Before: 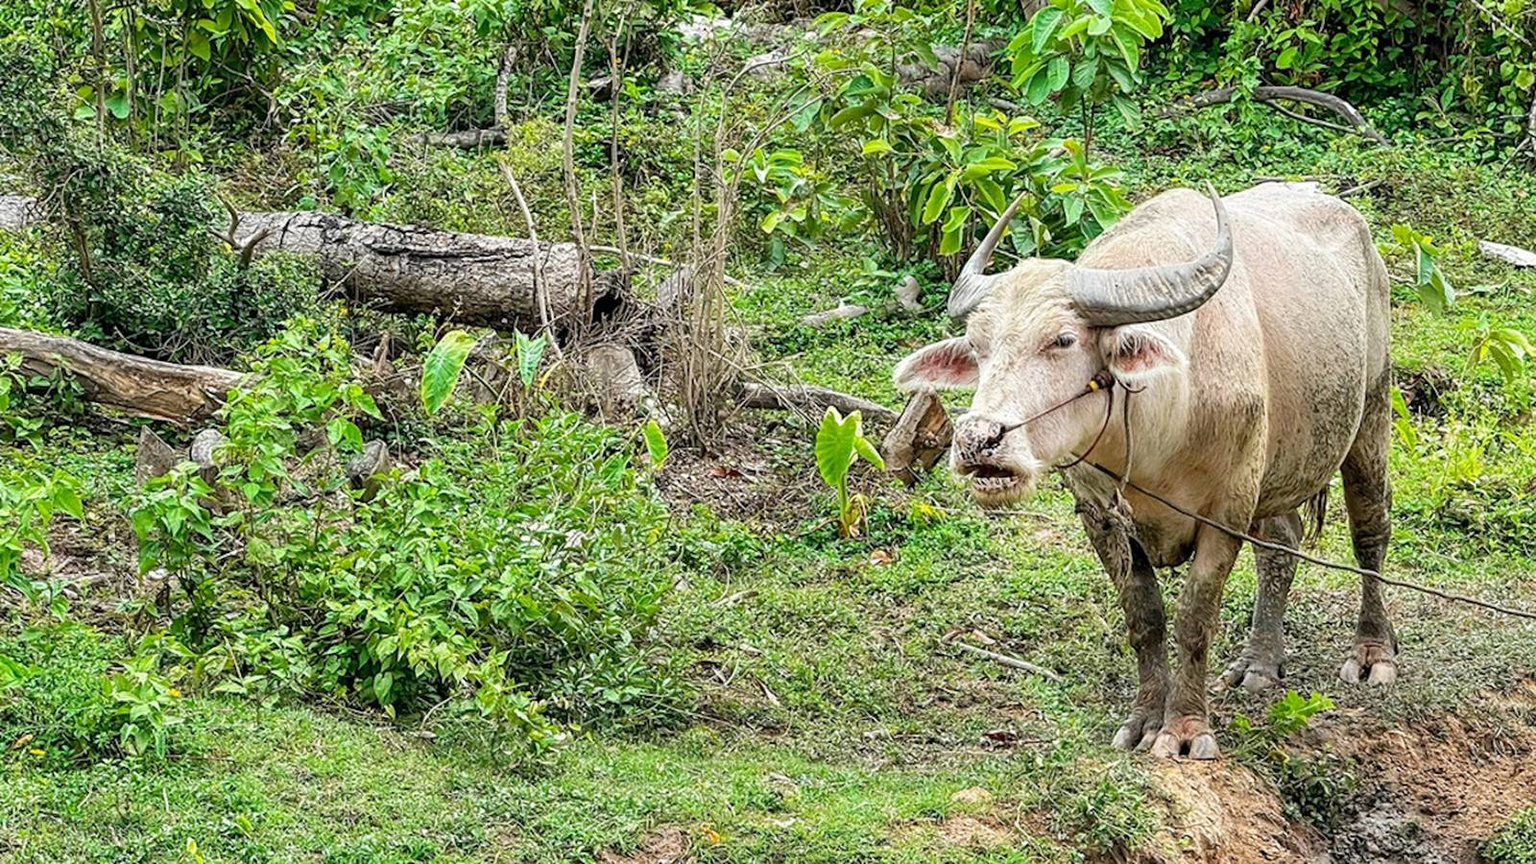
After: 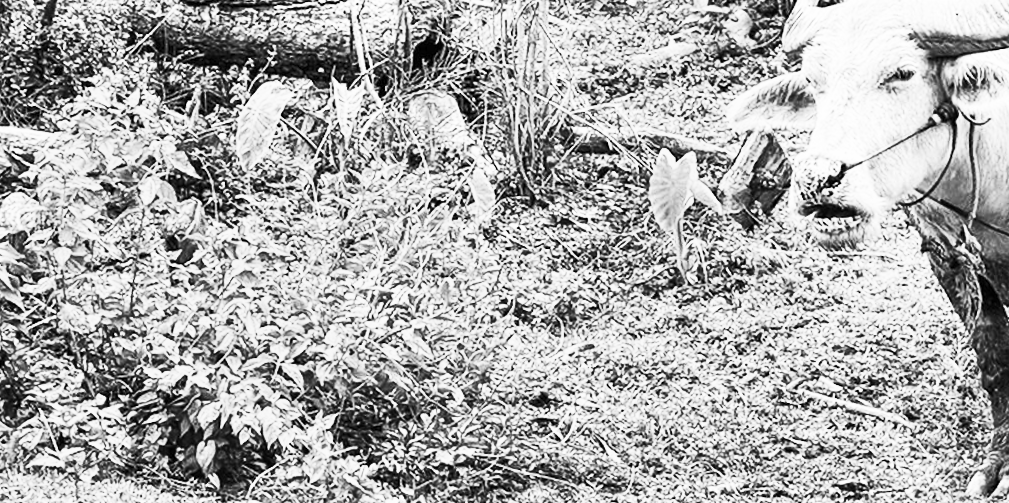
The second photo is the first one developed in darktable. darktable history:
crop: left 13.312%, top 31.28%, right 24.627%, bottom 15.582%
contrast brightness saturation: contrast 0.62, brightness 0.34, saturation 0.14
rotate and perspective: rotation -1.77°, lens shift (horizontal) 0.004, automatic cropping off
color correction: highlights a* -5.94, highlights b* 11.19
monochrome: on, module defaults
